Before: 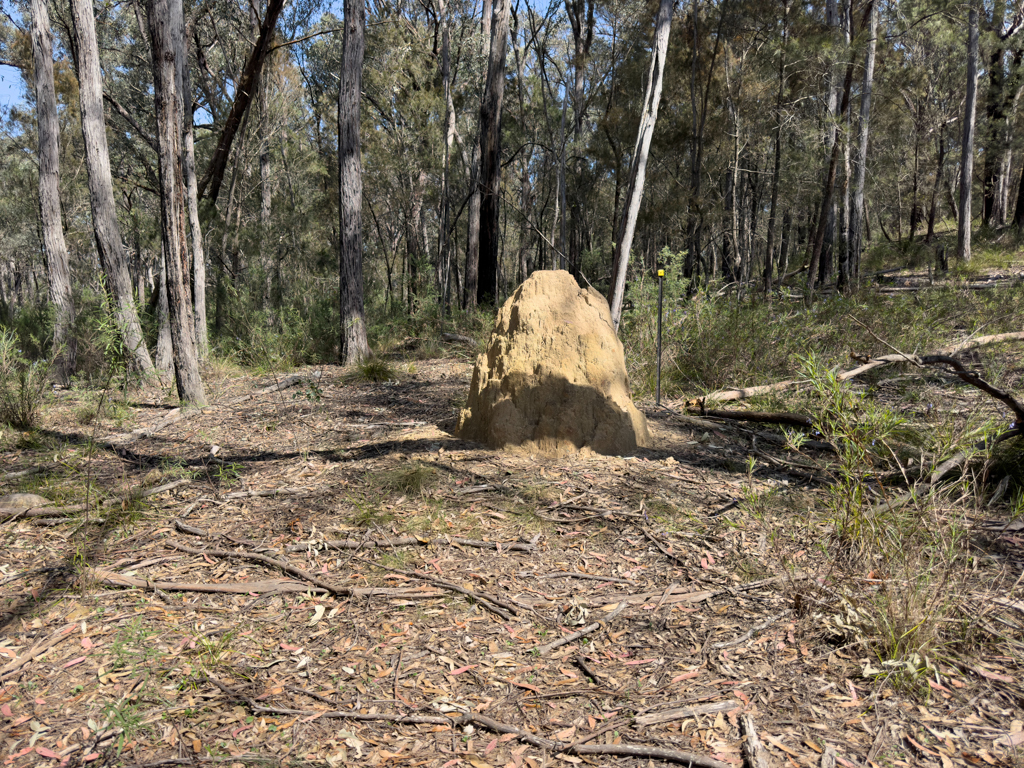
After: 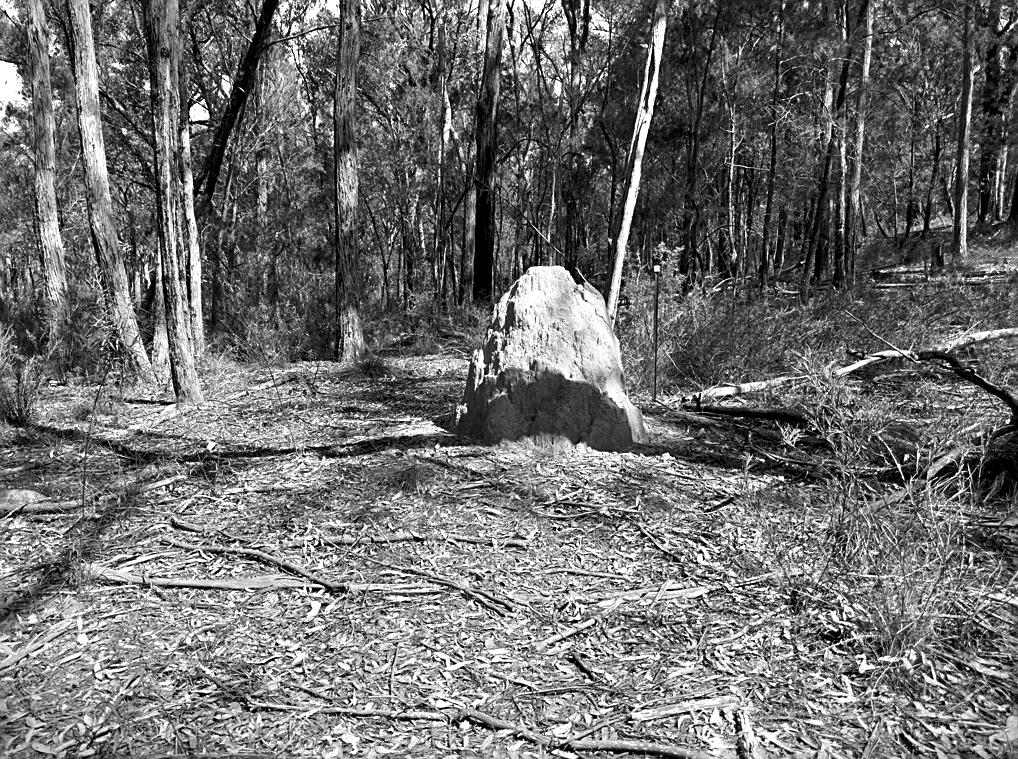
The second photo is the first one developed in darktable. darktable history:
crop: left 0.421%, top 0.627%, right 0.154%, bottom 0.52%
local contrast: highlights 104%, shadows 100%, detail 120%, midtone range 0.2
vignetting: fall-off start 99.68%, saturation 0.002, width/height ratio 1.308, dithering 8-bit output
color zones: curves: ch0 [(0, 0.613) (0.01, 0.613) (0.245, 0.448) (0.498, 0.529) (0.642, 0.665) (0.879, 0.777) (0.99, 0.613)]; ch1 [(0, 0) (0.143, 0) (0.286, 0) (0.429, 0) (0.571, 0) (0.714, 0) (0.857, 0)]
sharpen: on, module defaults
exposure: exposure -0.112 EV, compensate exposure bias true, compensate highlight preservation false
color balance rgb: perceptual saturation grading › global saturation 20%, perceptual saturation grading › highlights -24.961%, perceptual saturation grading › shadows 50.128%, perceptual brilliance grading › global brilliance -4.904%, perceptual brilliance grading › highlights 25.136%, perceptual brilliance grading › mid-tones 7.08%, perceptual brilliance grading › shadows -4.587%, global vibrance 39.579%
